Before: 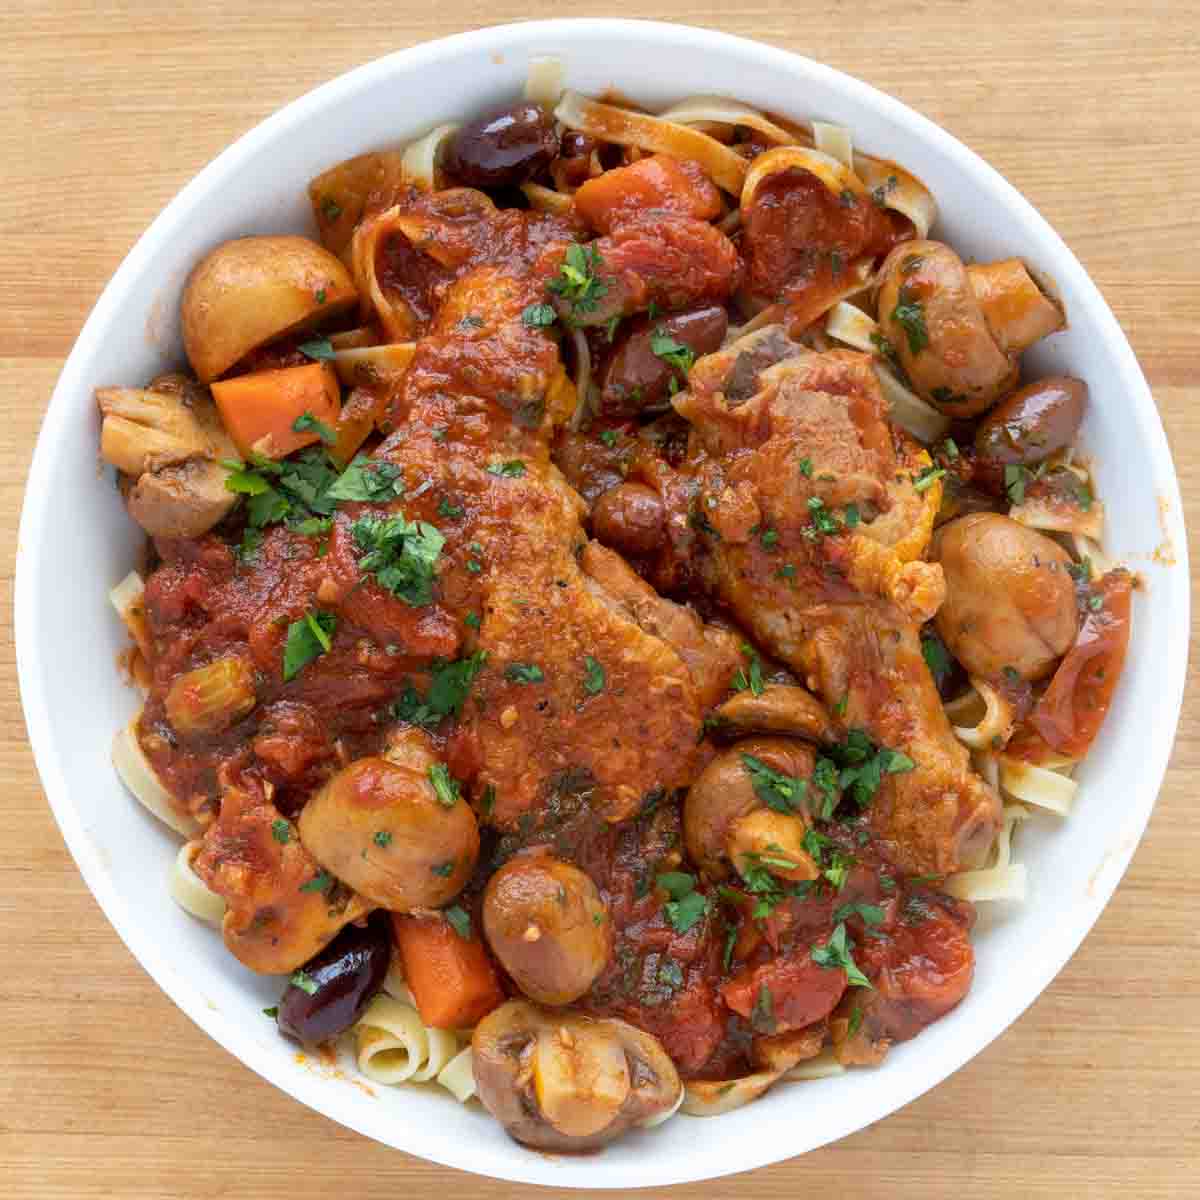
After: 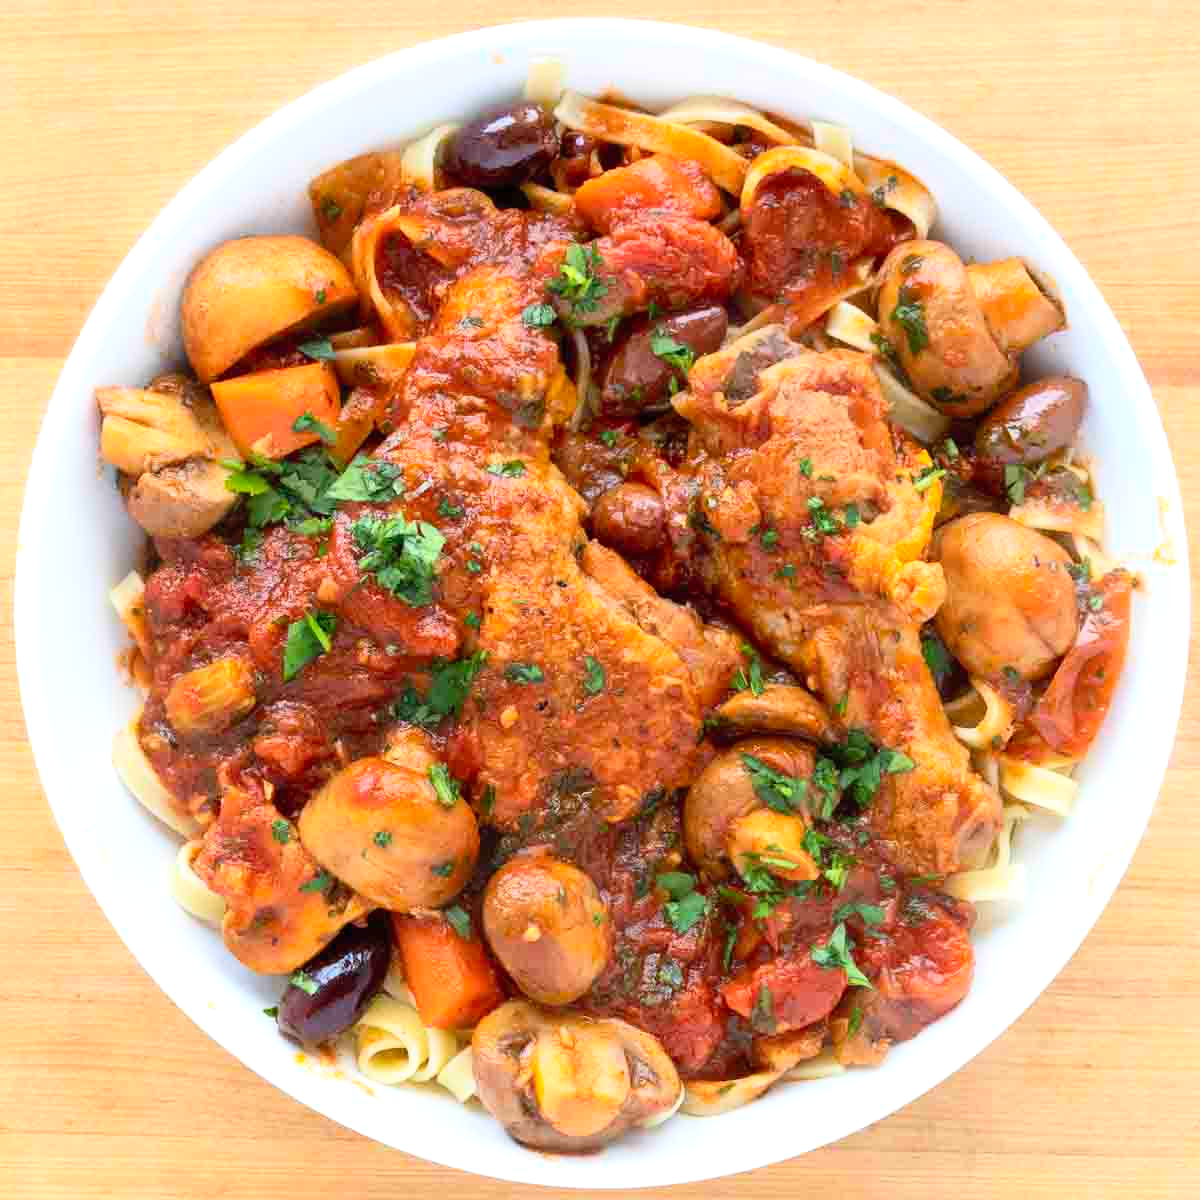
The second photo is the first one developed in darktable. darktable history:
exposure: exposure 0.3 EV, compensate highlight preservation false
contrast brightness saturation: contrast 0.2, brightness 0.16, saturation 0.22
